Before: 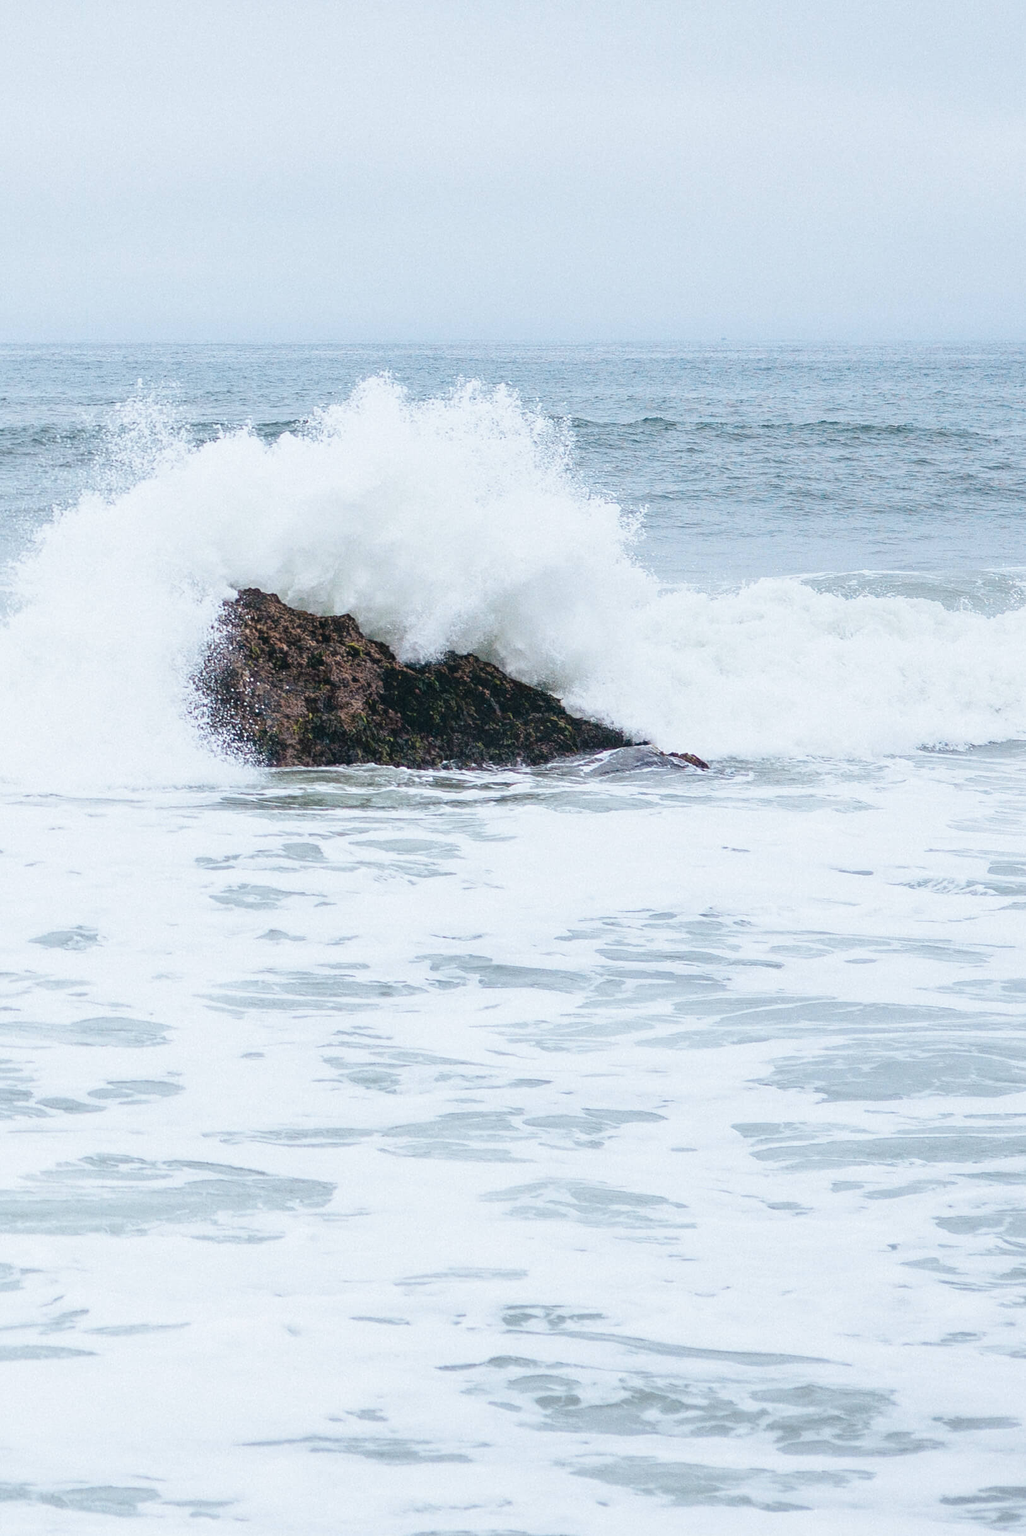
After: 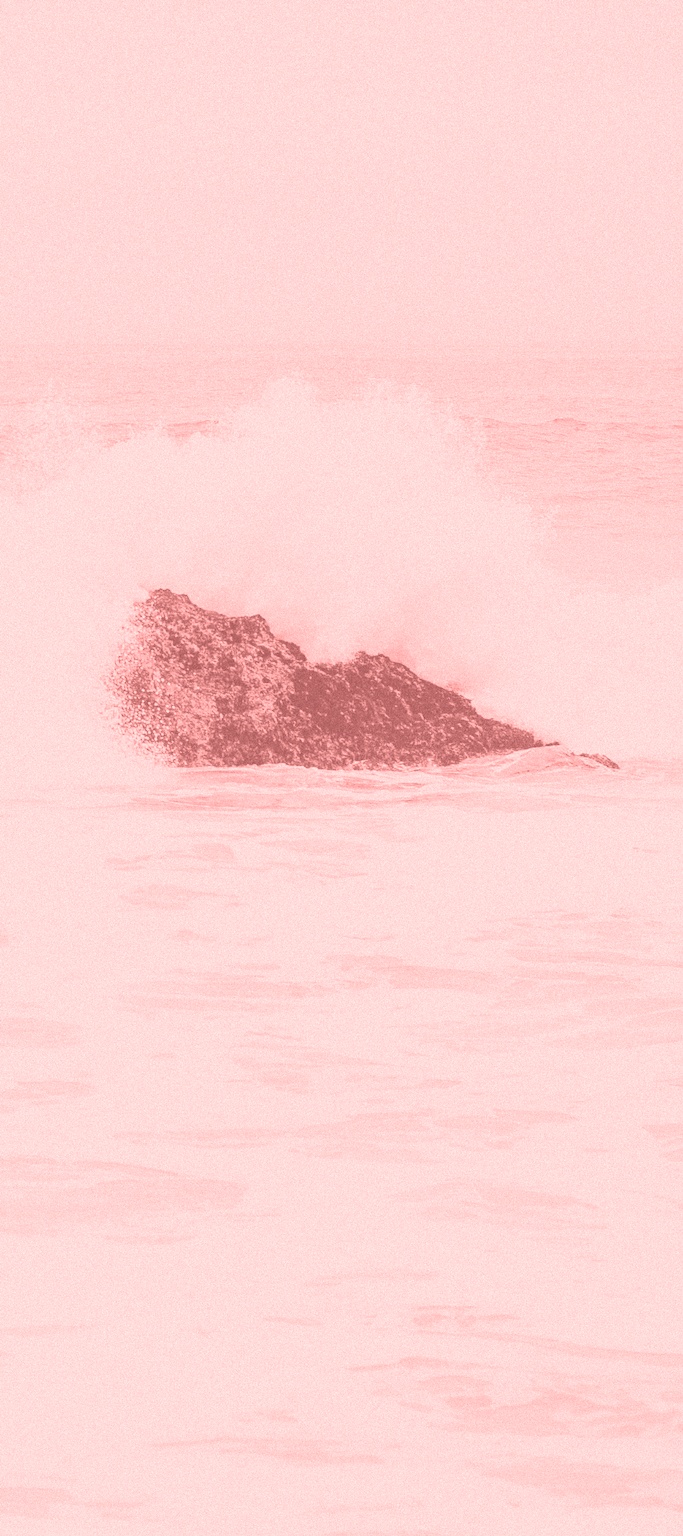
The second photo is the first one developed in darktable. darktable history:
exposure: black level correction 0, exposure 1.3 EV, compensate exposure bias true, compensate highlight preservation false
colorize: saturation 51%, source mix 50.67%, lightness 50.67%
crop and rotate: left 8.786%, right 24.548%
tone curve: curves: ch0 [(0, 0.11) (0.181, 0.223) (0.405, 0.46) (0.456, 0.528) (0.634, 0.728) (0.877, 0.89) (0.984, 0.935)]; ch1 [(0, 0.052) (0.443, 0.43) (0.492, 0.485) (0.566, 0.579) (0.595, 0.625) (0.608, 0.654) (0.65, 0.708) (1, 0.961)]; ch2 [(0, 0) (0.33, 0.301) (0.421, 0.443) (0.447, 0.489) (0.495, 0.492) (0.537, 0.57) (0.586, 0.591) (0.663, 0.686) (1, 1)], color space Lab, independent channels, preserve colors none
grain: coarseness 9.38 ISO, strength 34.99%, mid-tones bias 0%
